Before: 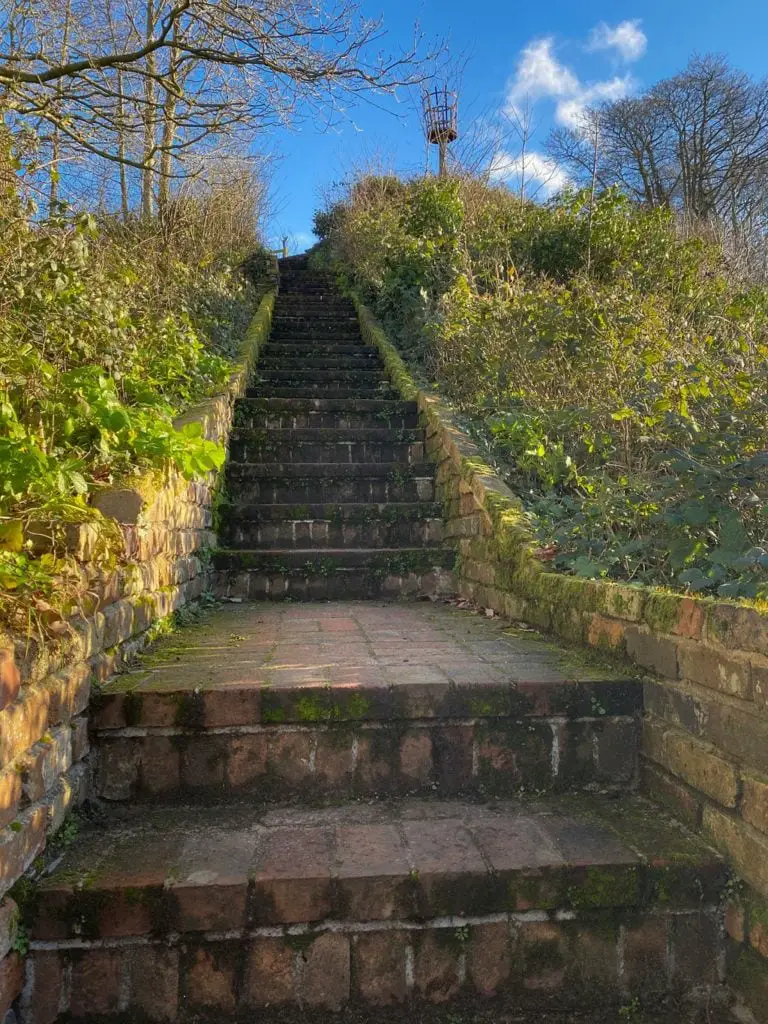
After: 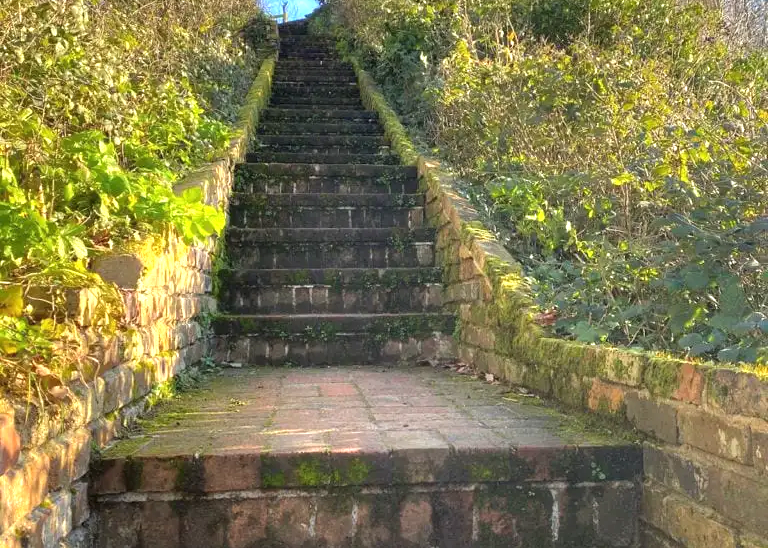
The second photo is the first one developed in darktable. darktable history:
crop and rotate: top 23.043%, bottom 23.437%
exposure: black level correction -0.001, exposure 0.9 EV, compensate exposure bias true, compensate highlight preservation false
